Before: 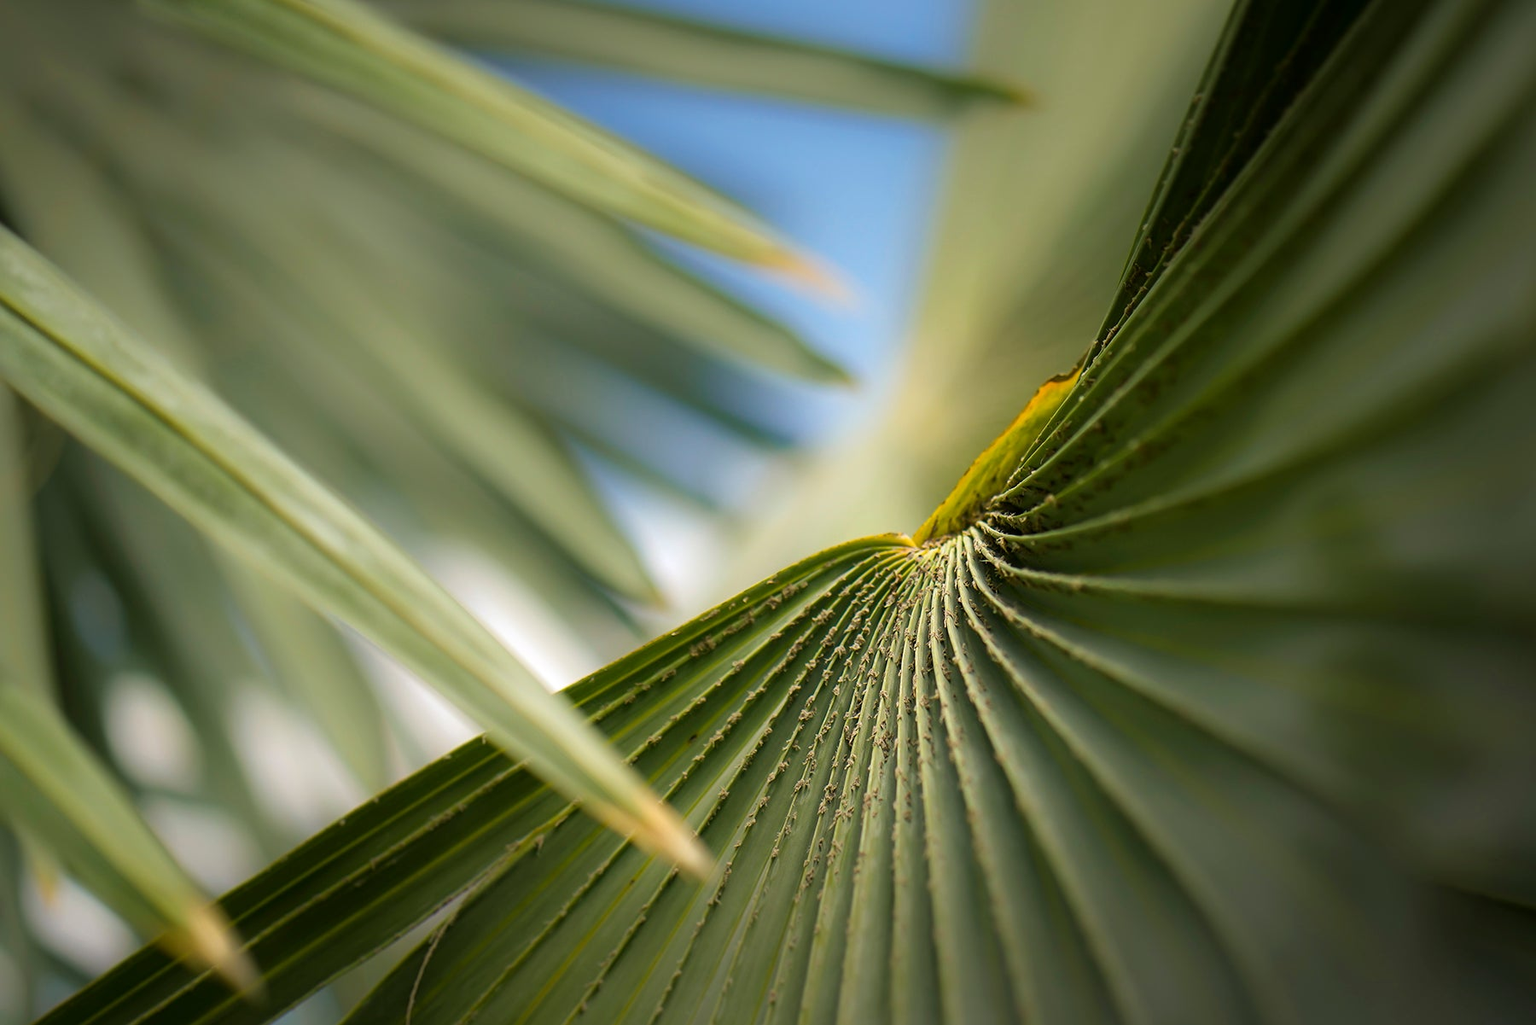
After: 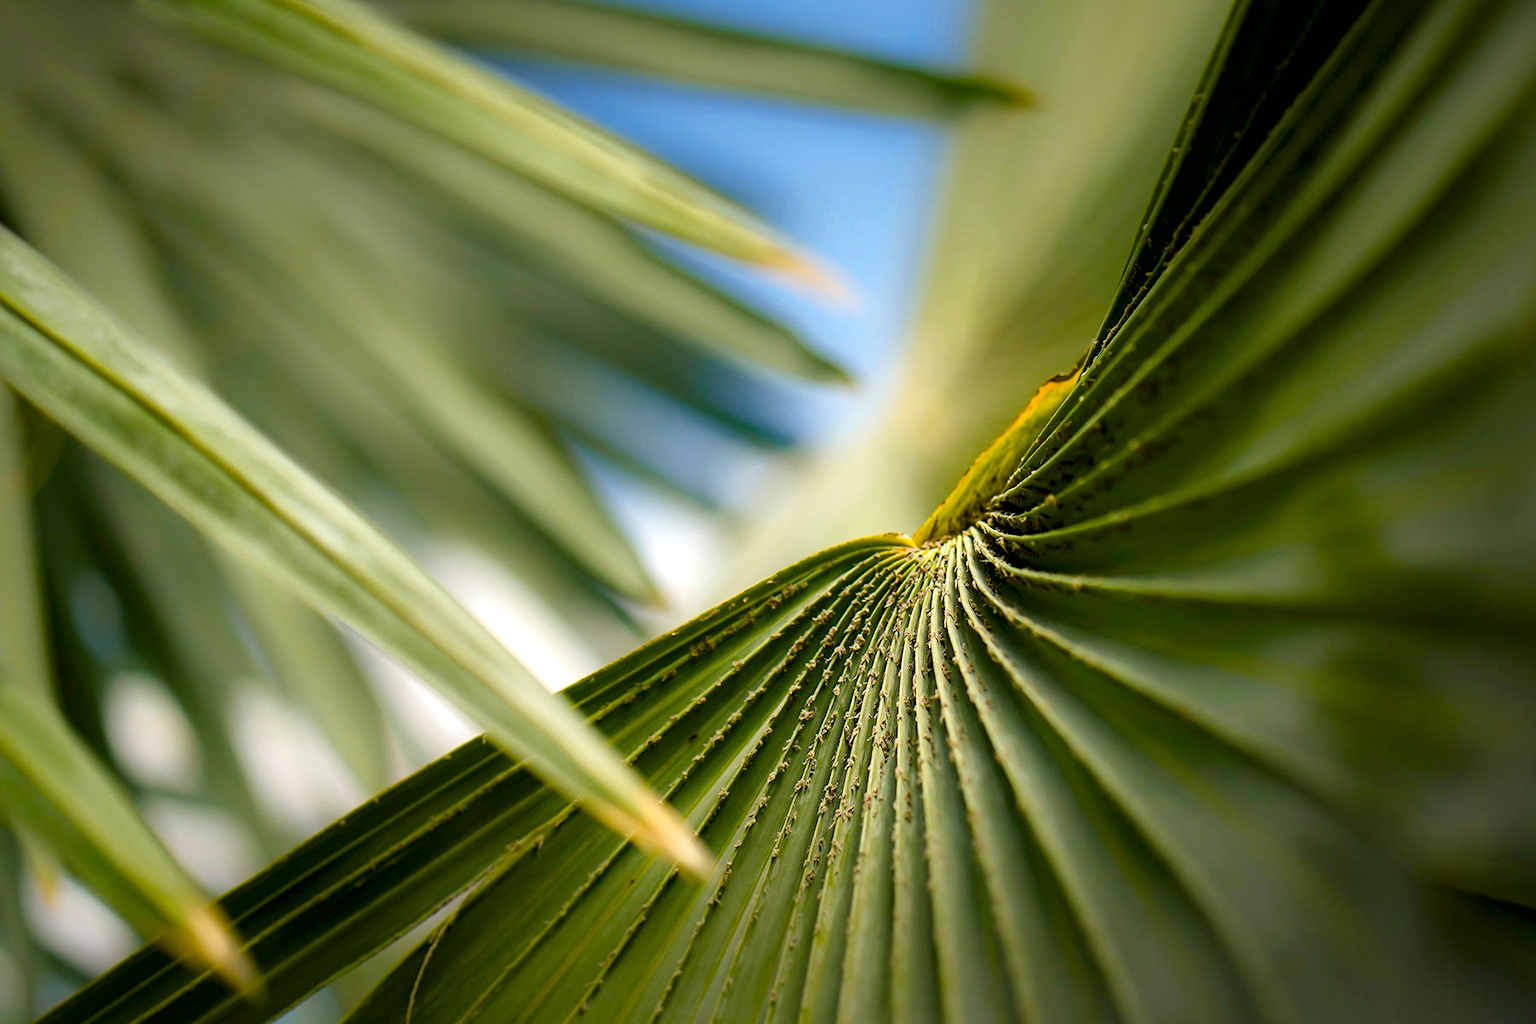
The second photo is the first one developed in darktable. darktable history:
color balance rgb: perceptual saturation grading › global saturation 35%, perceptual saturation grading › highlights -30%, perceptual saturation grading › shadows 35%, perceptual brilliance grading › global brilliance 3%, perceptual brilliance grading › highlights -3%, perceptual brilliance grading › shadows 3%
local contrast: mode bilateral grid, contrast 100, coarseness 100, detail 165%, midtone range 0.2
exposure: compensate highlight preservation false
